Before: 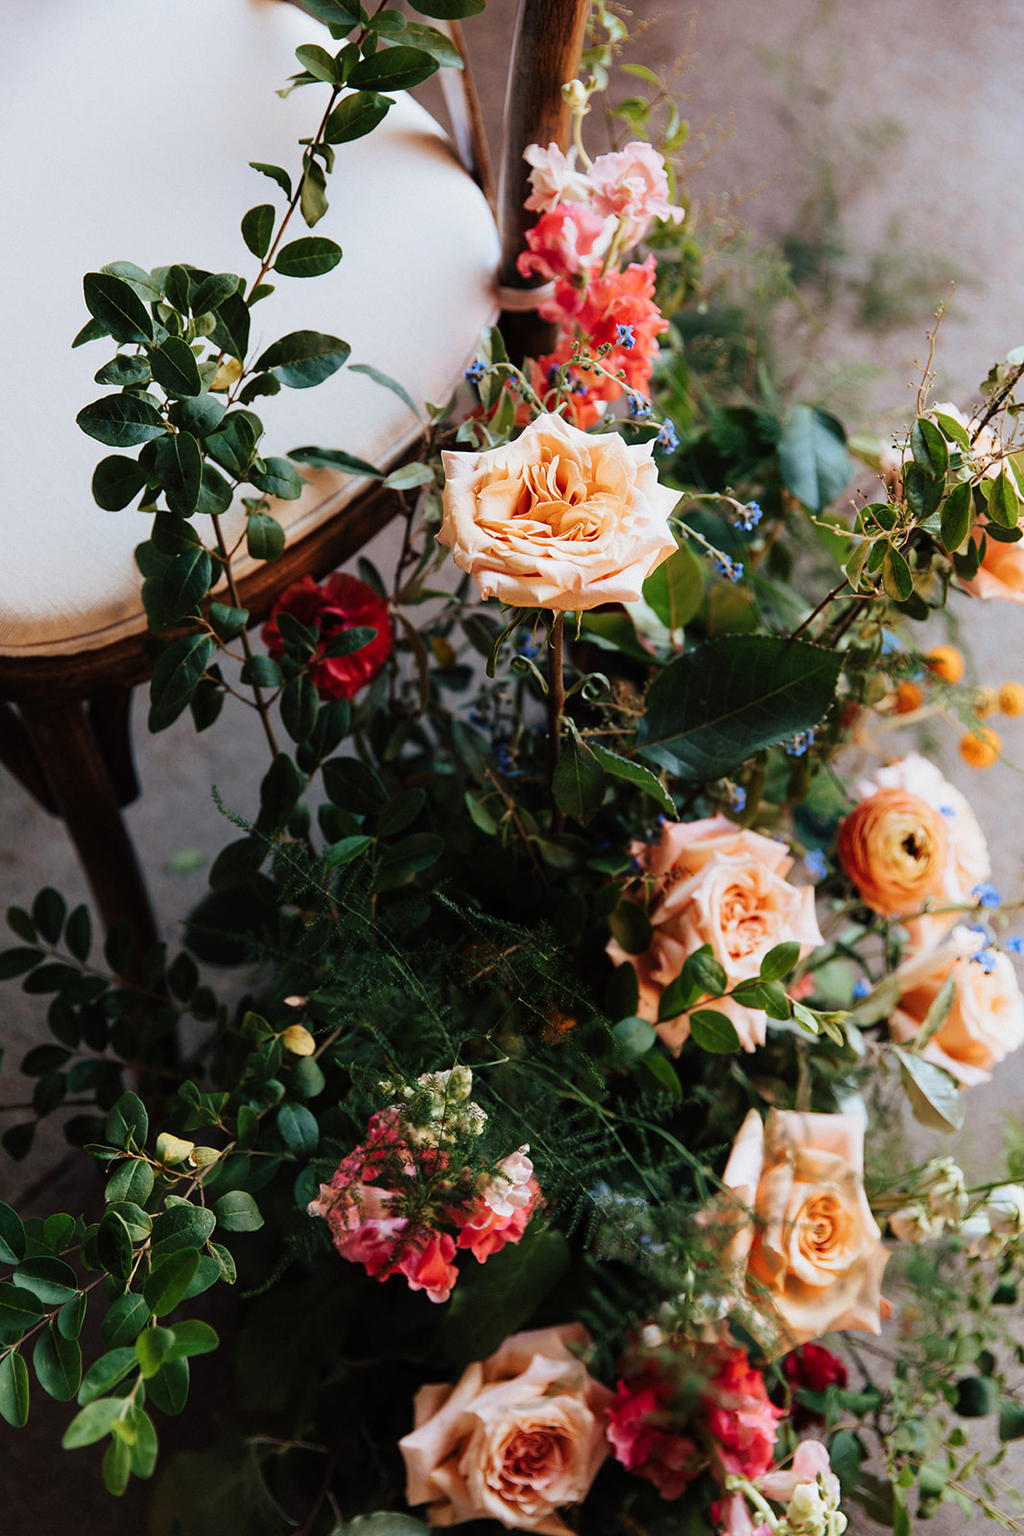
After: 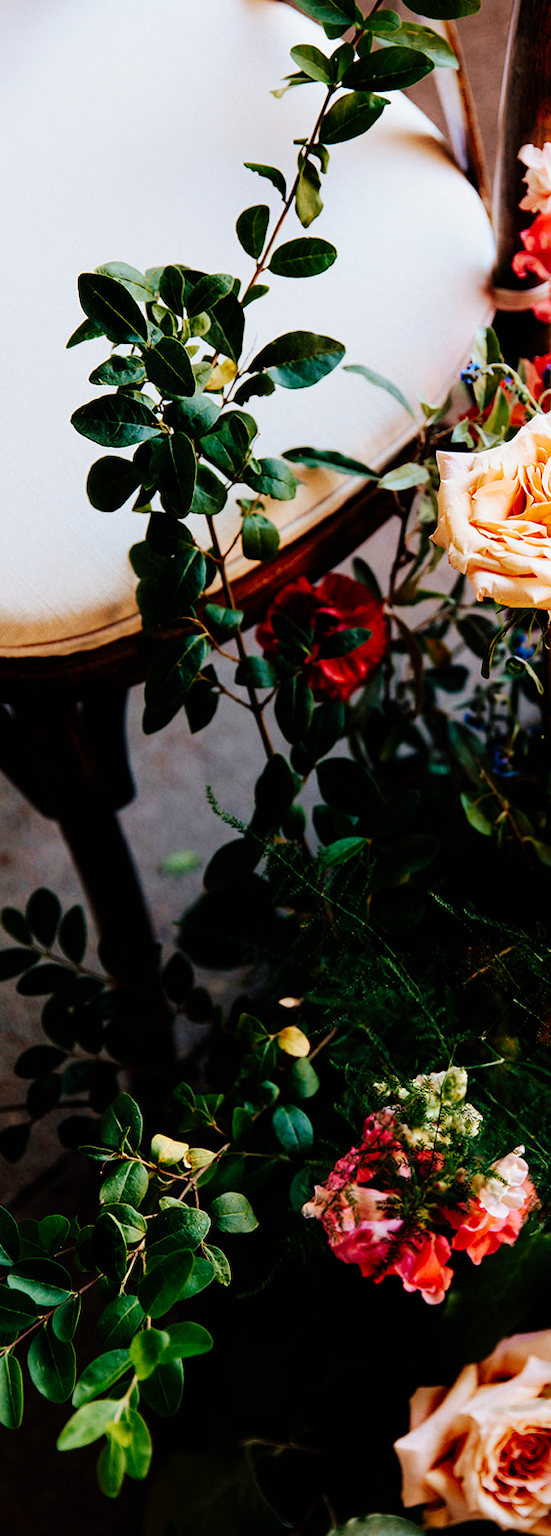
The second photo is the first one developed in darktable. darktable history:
crop: left 0.587%, right 45.588%, bottom 0.086%
velvia: strength 17%
tone curve: curves: ch0 [(0, 0) (0.003, 0) (0.011, 0.001) (0.025, 0.003) (0.044, 0.005) (0.069, 0.012) (0.1, 0.023) (0.136, 0.039) (0.177, 0.088) (0.224, 0.15) (0.277, 0.24) (0.335, 0.337) (0.399, 0.437) (0.468, 0.535) (0.543, 0.629) (0.623, 0.71) (0.709, 0.782) (0.801, 0.856) (0.898, 0.94) (1, 1)], preserve colors none
